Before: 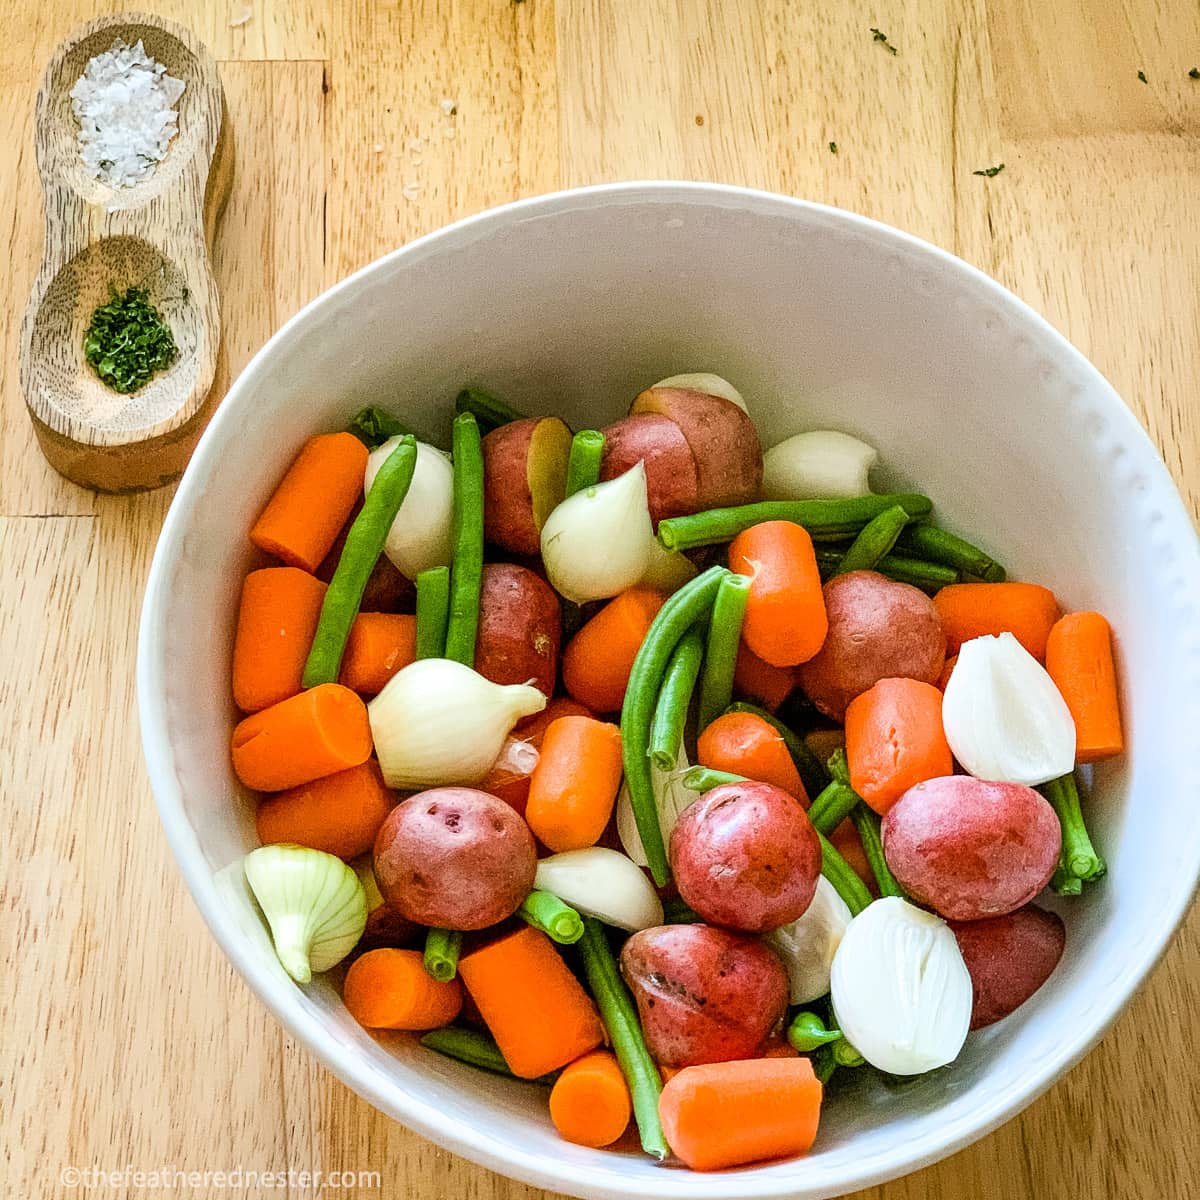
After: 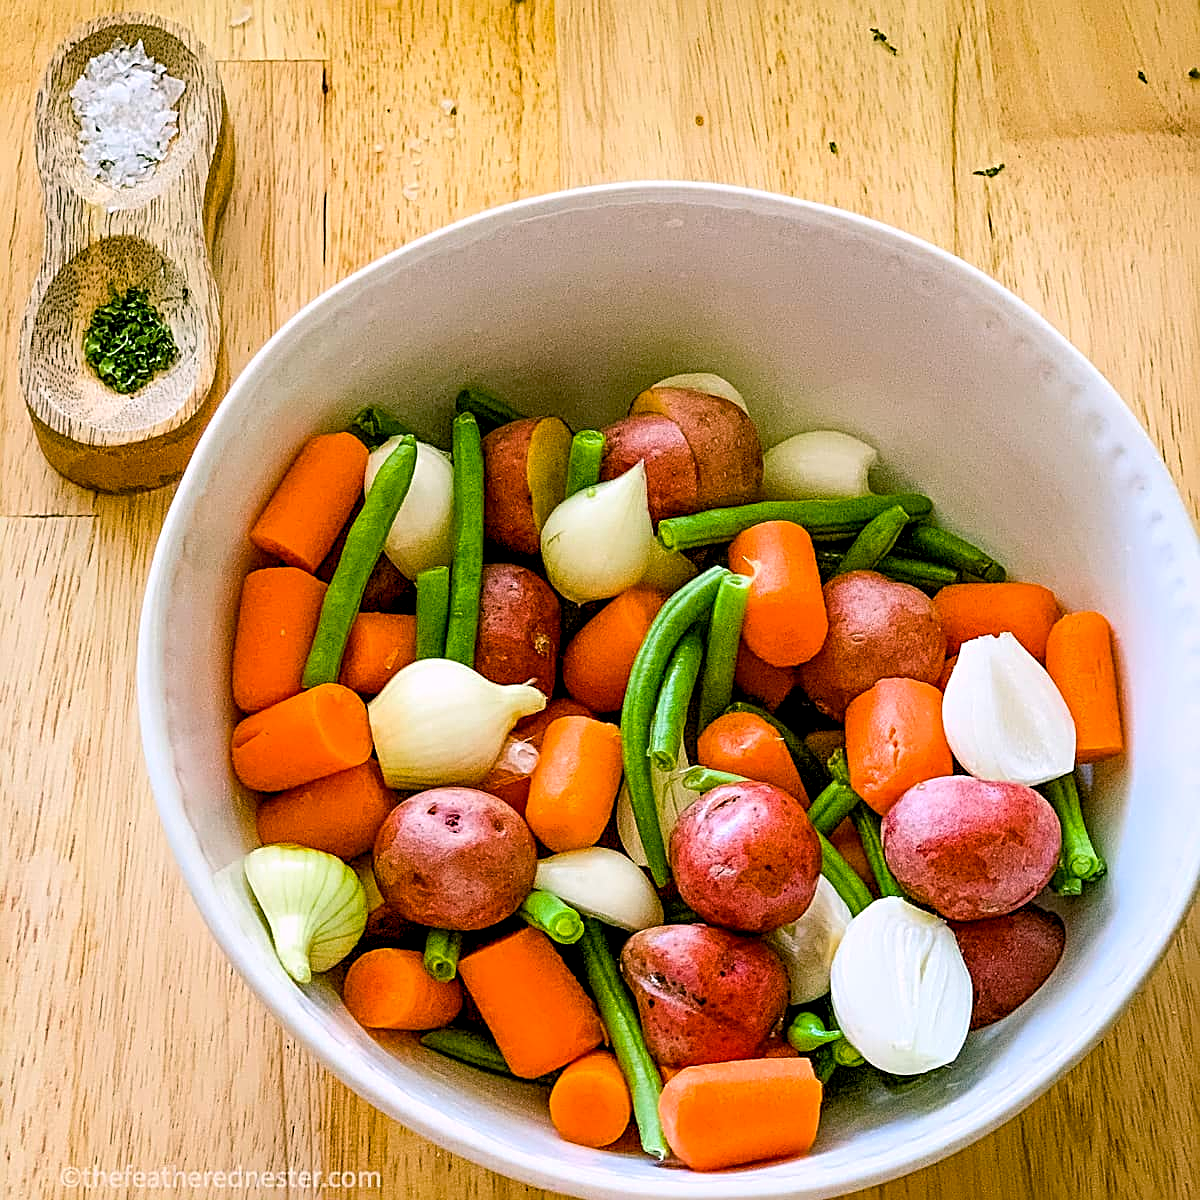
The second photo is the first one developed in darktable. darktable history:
color balance rgb: shadows lift › chroma 2%, shadows lift › hue 217.2°, power › chroma 0.25%, power › hue 60°, highlights gain › chroma 1.5%, highlights gain › hue 309.6°, global offset › luminance -0.5%, perceptual saturation grading › global saturation 15%, global vibrance 20%
sharpen: radius 2.543, amount 0.636
